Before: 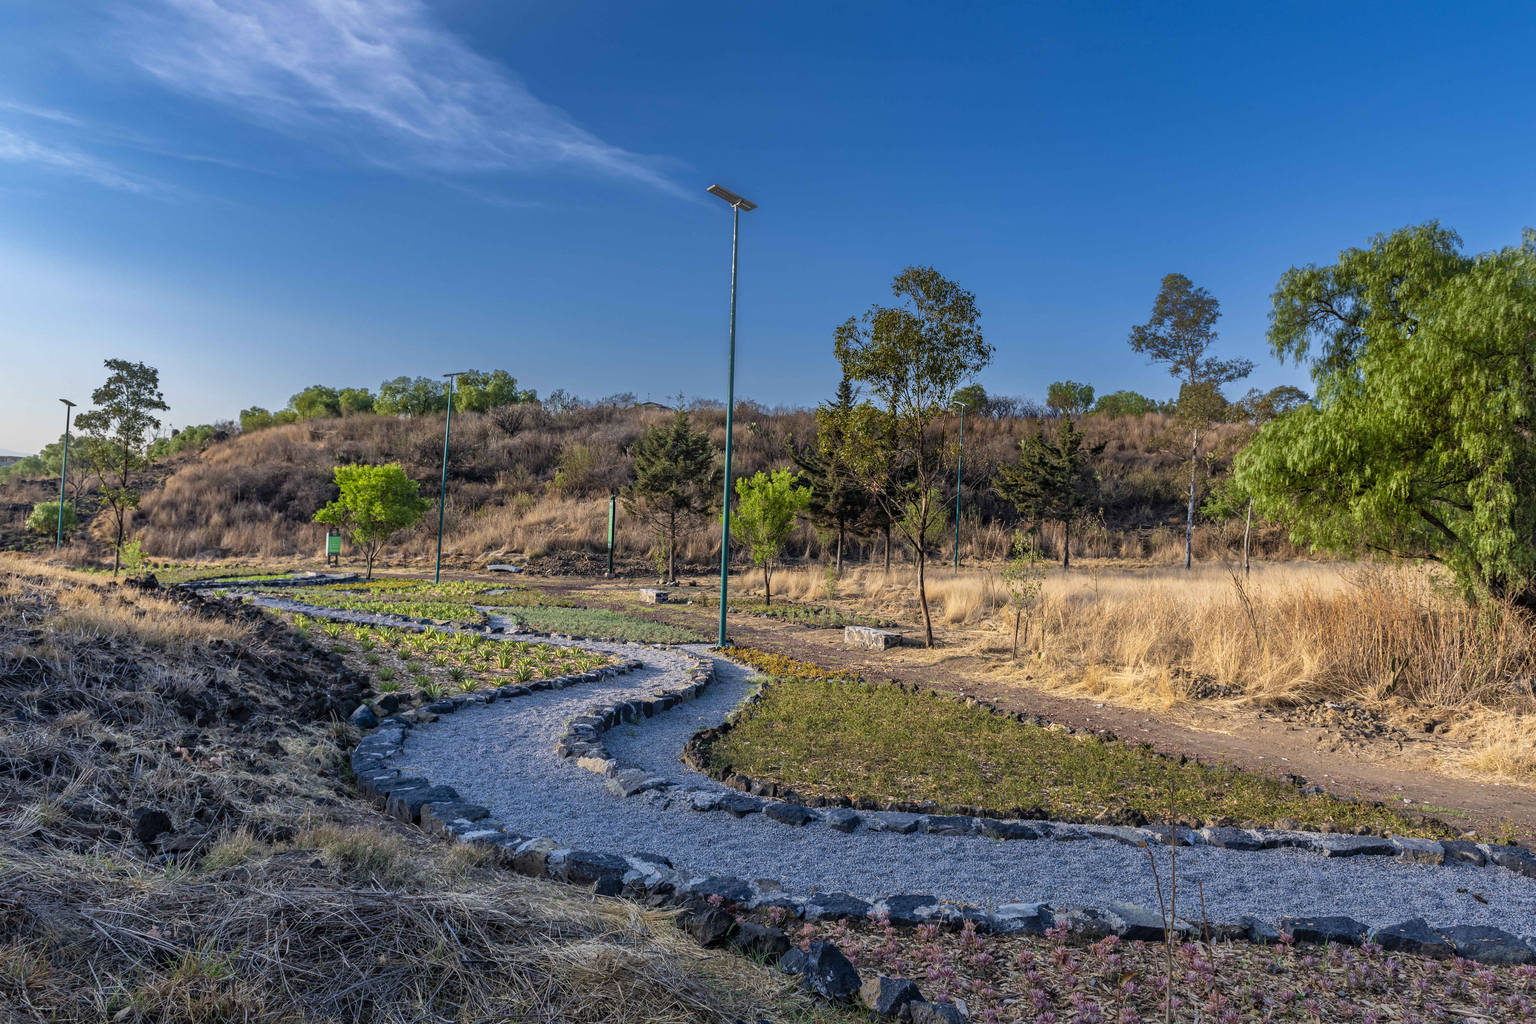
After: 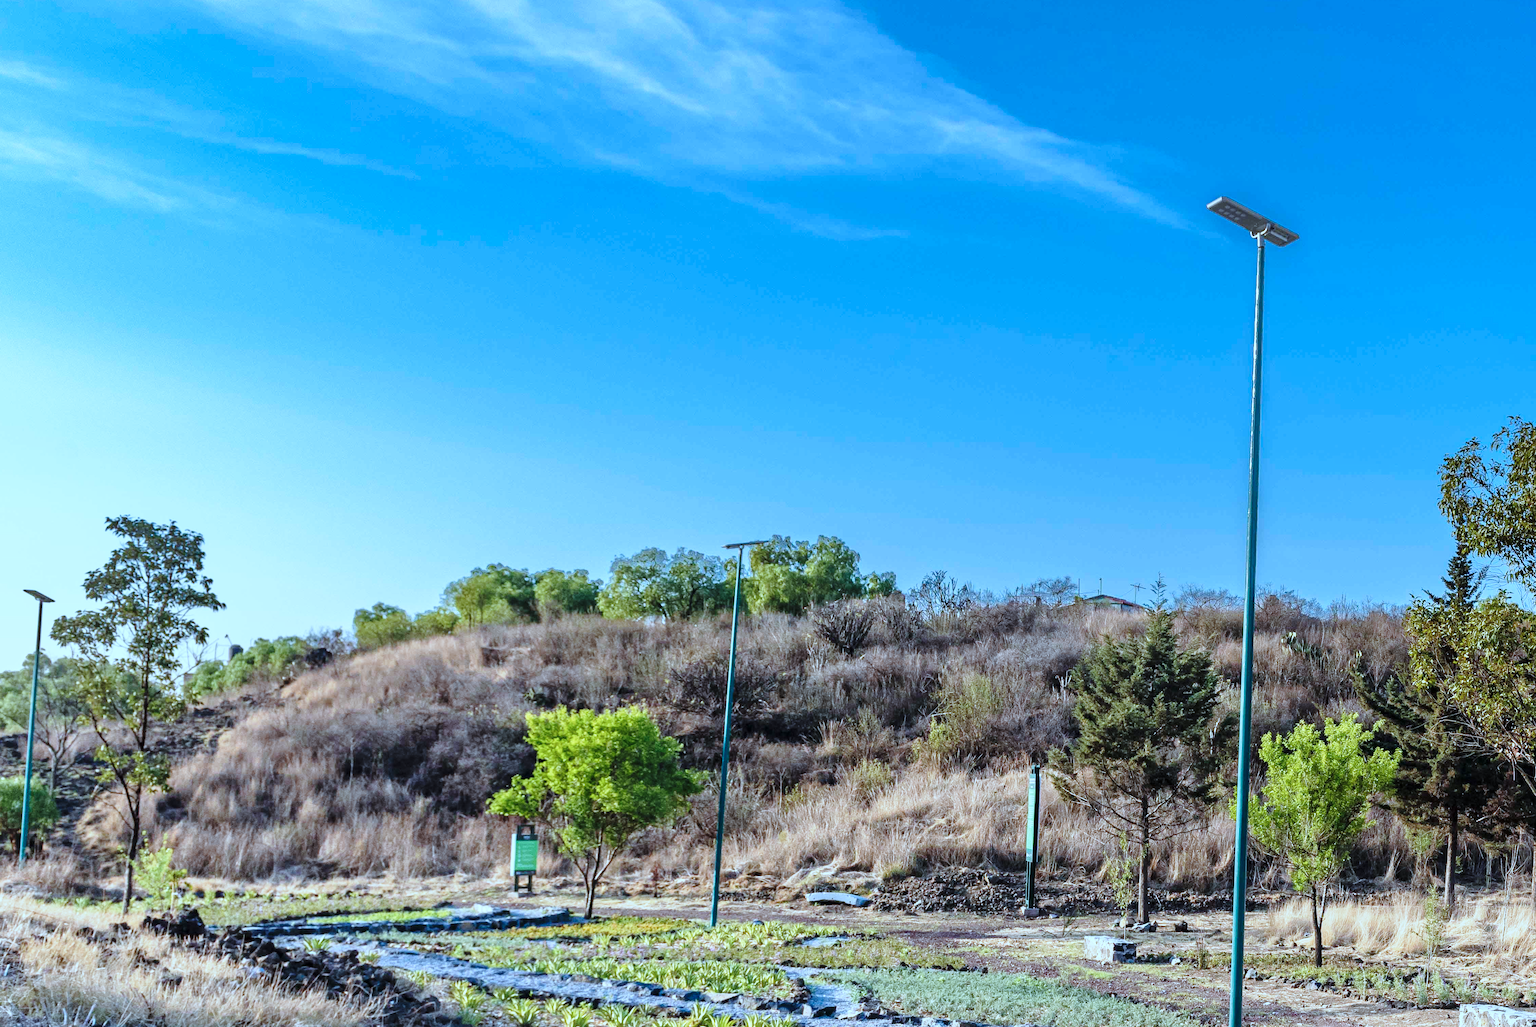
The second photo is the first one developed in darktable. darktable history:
color correction: highlights a* -9.35, highlights b* -23.15
crop and rotate: left 3.047%, top 7.509%, right 42.236%, bottom 37.598%
base curve: curves: ch0 [(0, 0) (0.028, 0.03) (0.121, 0.232) (0.46, 0.748) (0.859, 0.968) (1, 1)], preserve colors none
